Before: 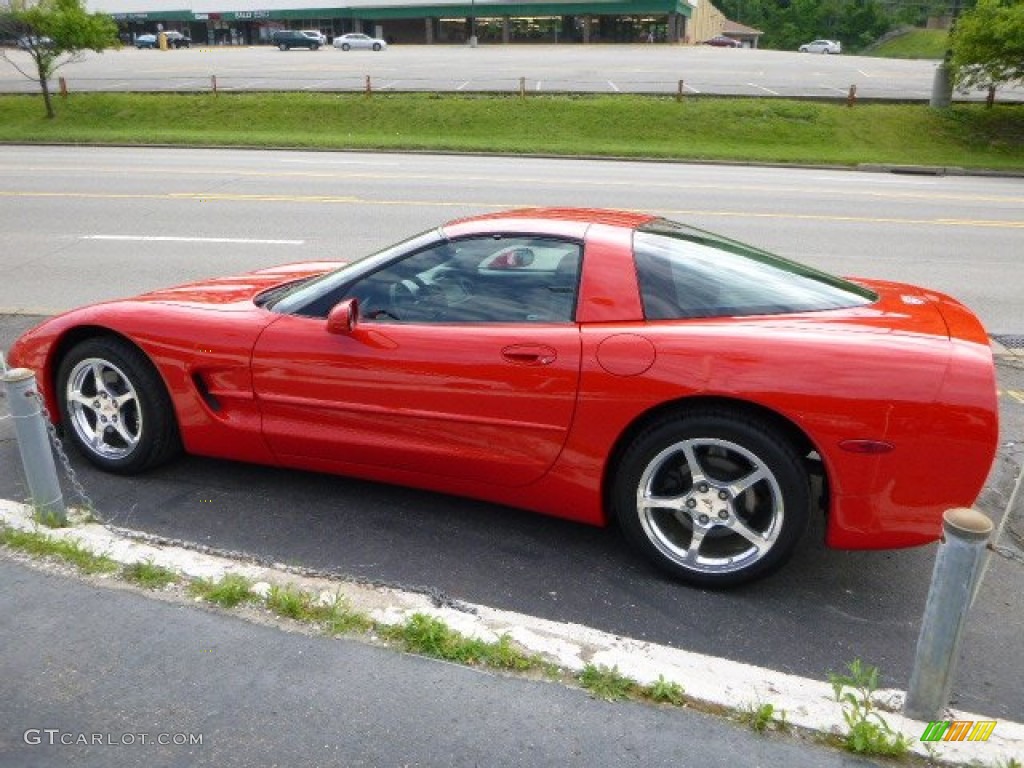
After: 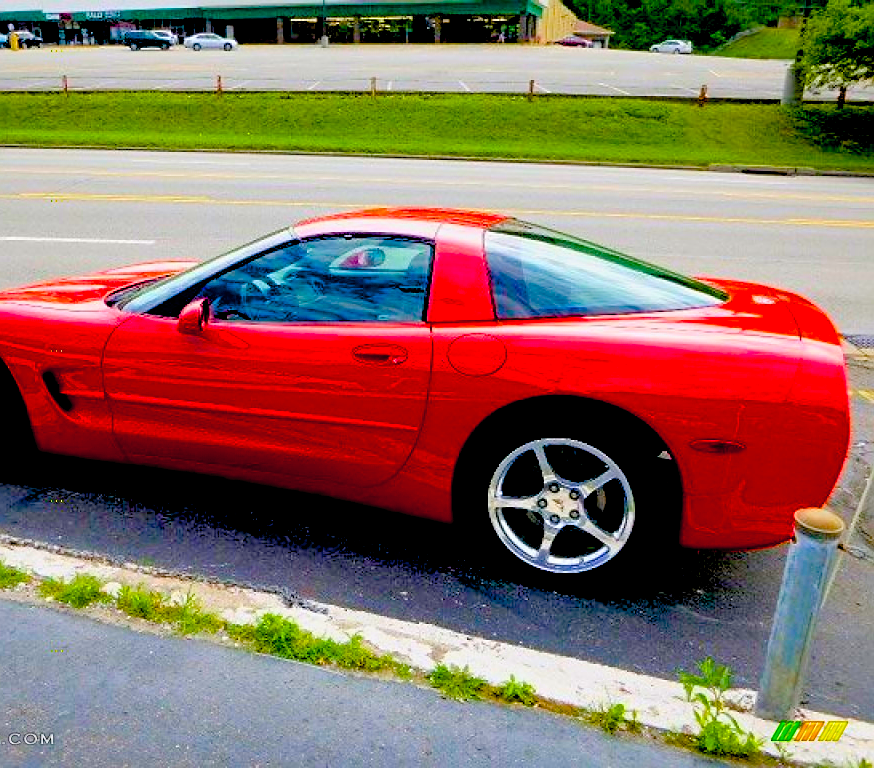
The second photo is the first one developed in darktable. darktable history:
contrast brightness saturation: contrast 0.067, brightness 0.179, saturation 0.414
sharpen: on, module defaults
exposure: black level correction 0.045, exposure -0.228 EV, compensate highlight preservation false
crop and rotate: left 14.594%
color balance rgb: perceptual saturation grading › global saturation 25.778%, perceptual saturation grading › highlights -27.899%, perceptual saturation grading › shadows 33.203%, global vibrance 59.337%
